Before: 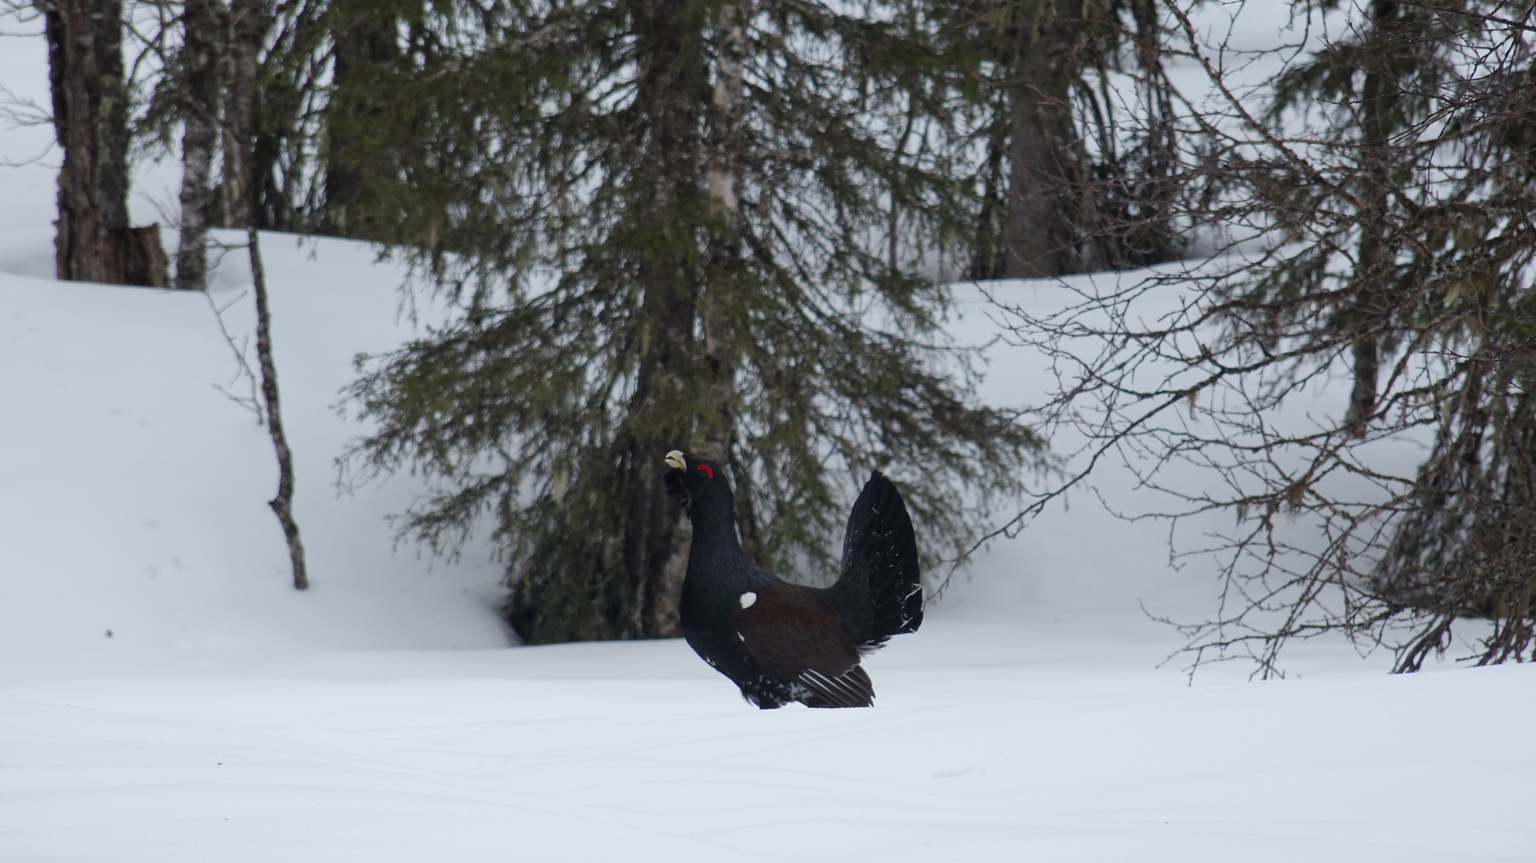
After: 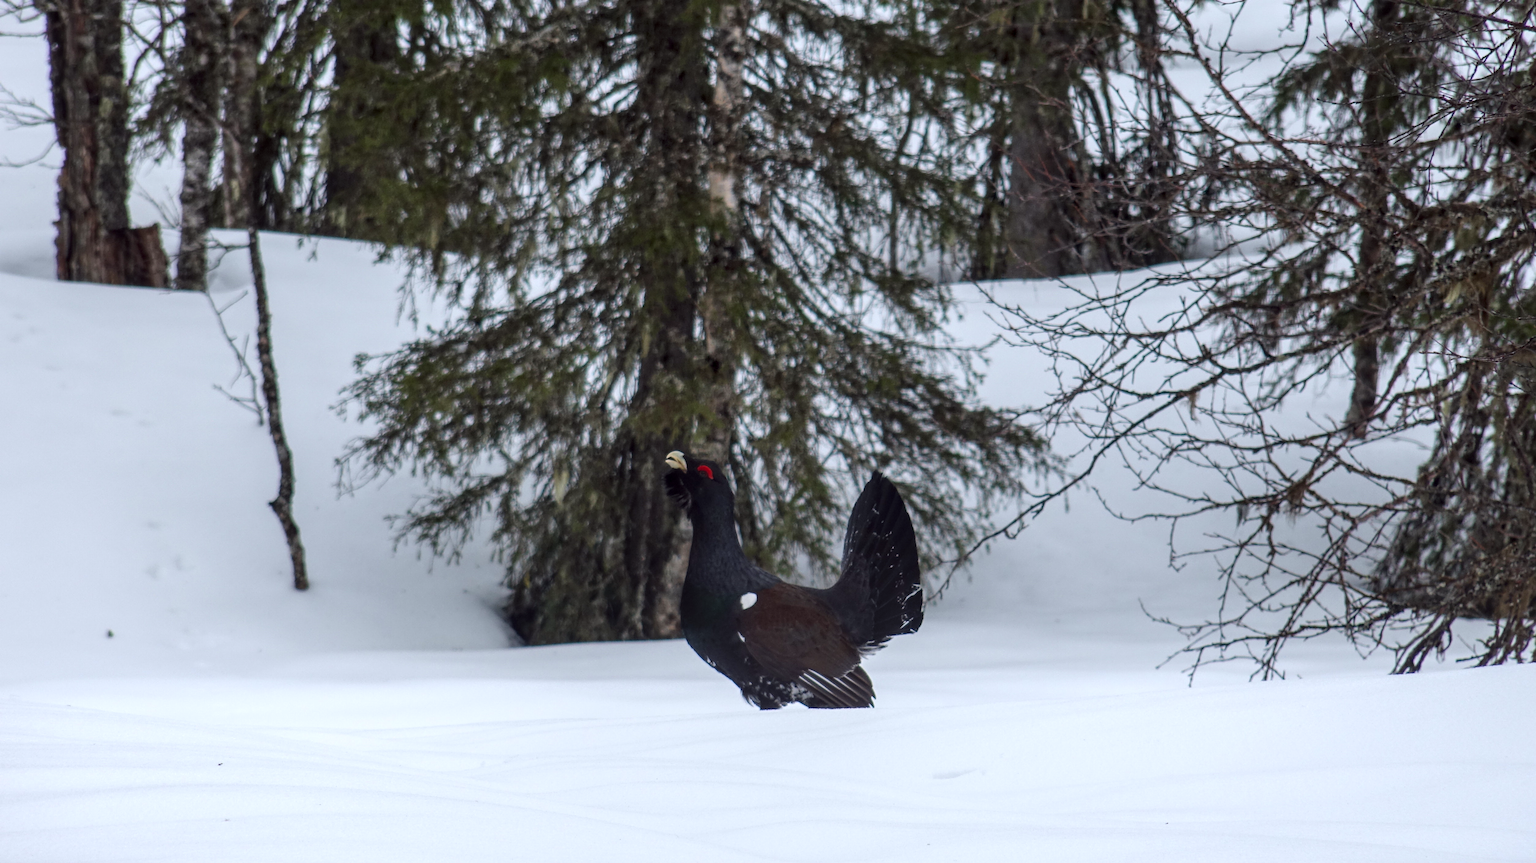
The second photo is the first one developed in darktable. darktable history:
color balance: lift [1, 1.001, 0.999, 1.001], gamma [1, 1.004, 1.007, 0.993], gain [1, 0.991, 0.987, 1.013], contrast 7.5%, contrast fulcrum 10%, output saturation 115%
local contrast: highlights 61%, detail 143%, midtone range 0.428
